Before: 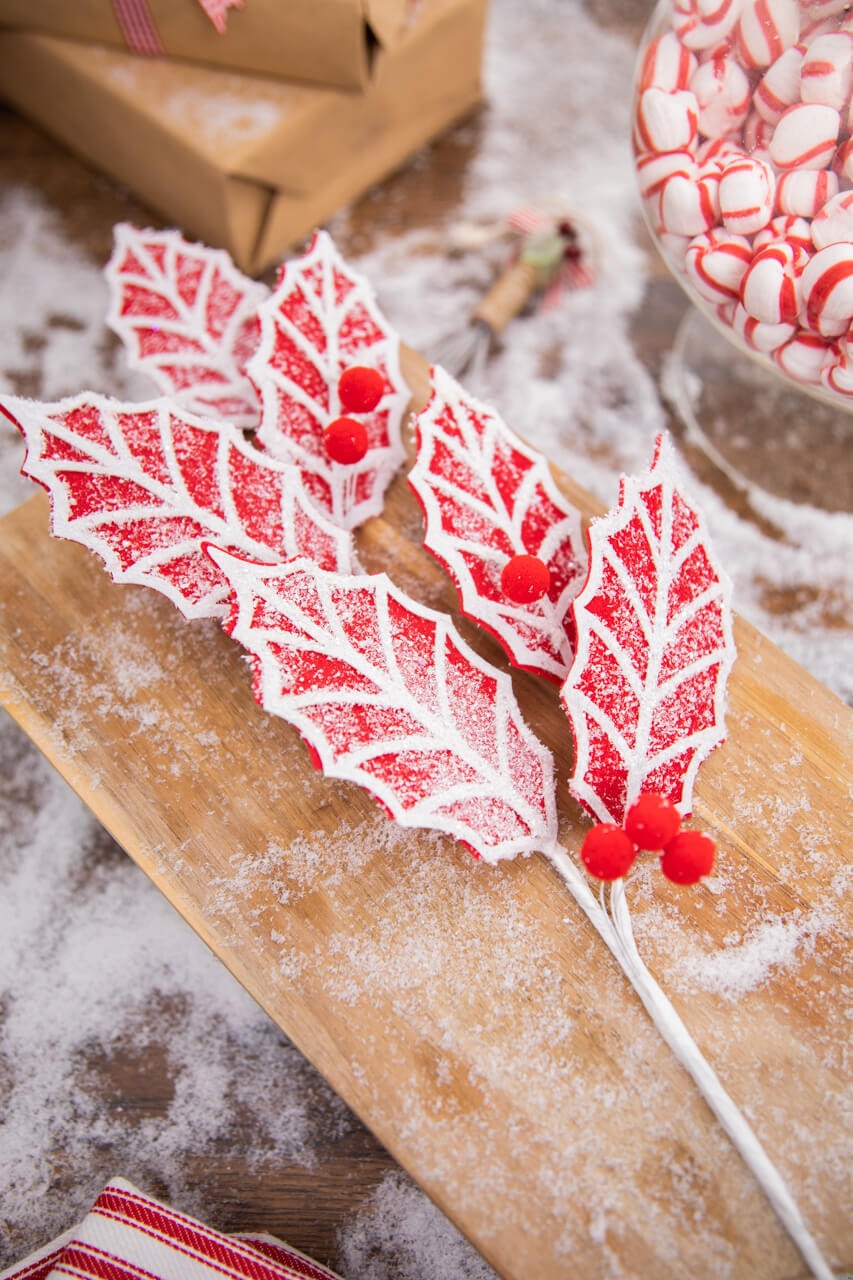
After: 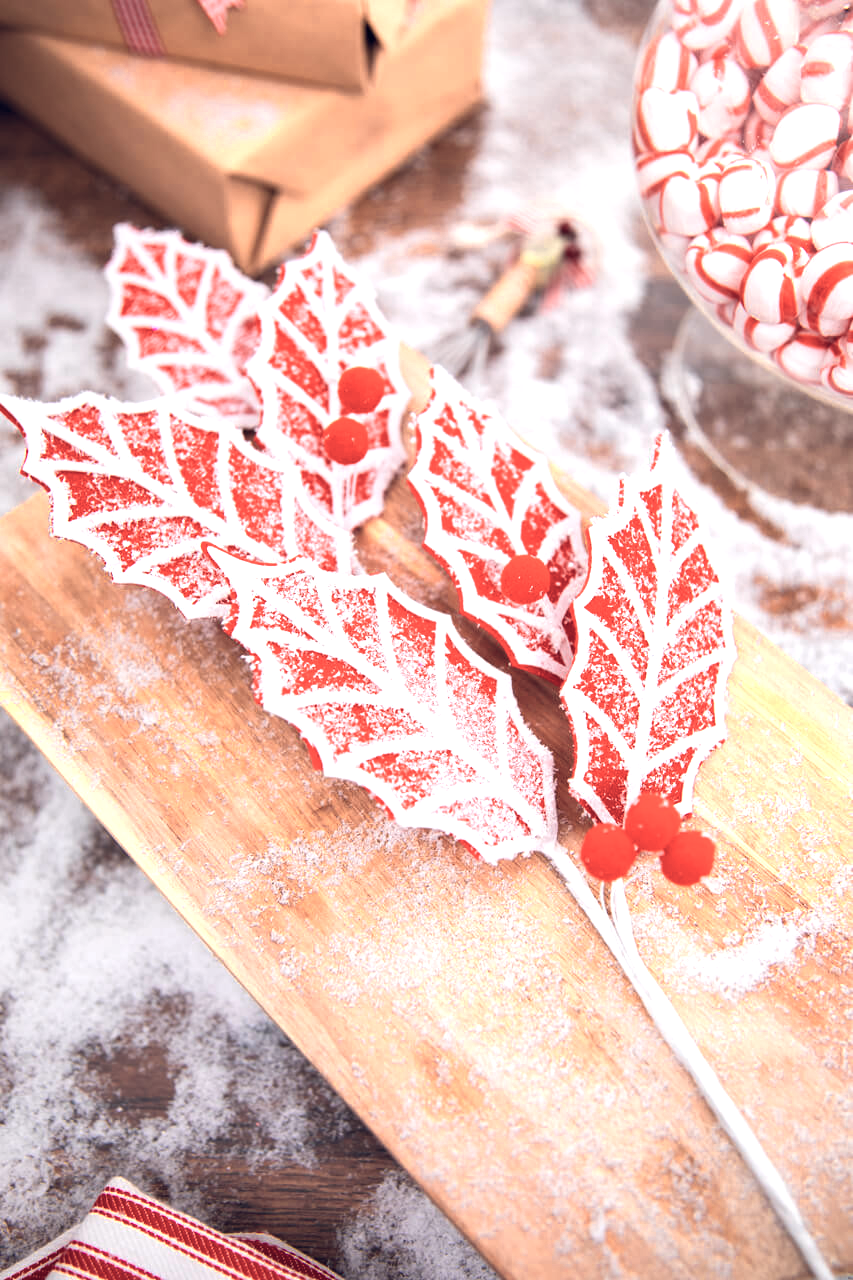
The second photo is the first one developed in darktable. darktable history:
color zones: curves: ch0 [(0.018, 0.548) (0.224, 0.64) (0.425, 0.447) (0.675, 0.575) (0.732, 0.579)]; ch1 [(0.066, 0.487) (0.25, 0.5) (0.404, 0.43) (0.75, 0.421) (0.956, 0.421)]; ch2 [(0.044, 0.561) (0.215, 0.465) (0.399, 0.544) (0.465, 0.548) (0.614, 0.447) (0.724, 0.43) (0.882, 0.623) (0.956, 0.632)]
color balance rgb: global offset › chroma 0.141%, global offset › hue 253.45°, perceptual saturation grading › global saturation 31.163%, hue shift -9.8°, perceptual brilliance grading › highlights 9.693%, perceptual brilliance grading › mid-tones 5.468%
contrast brightness saturation: saturation -0.151
levels: levels [0, 0.474, 0.947]
